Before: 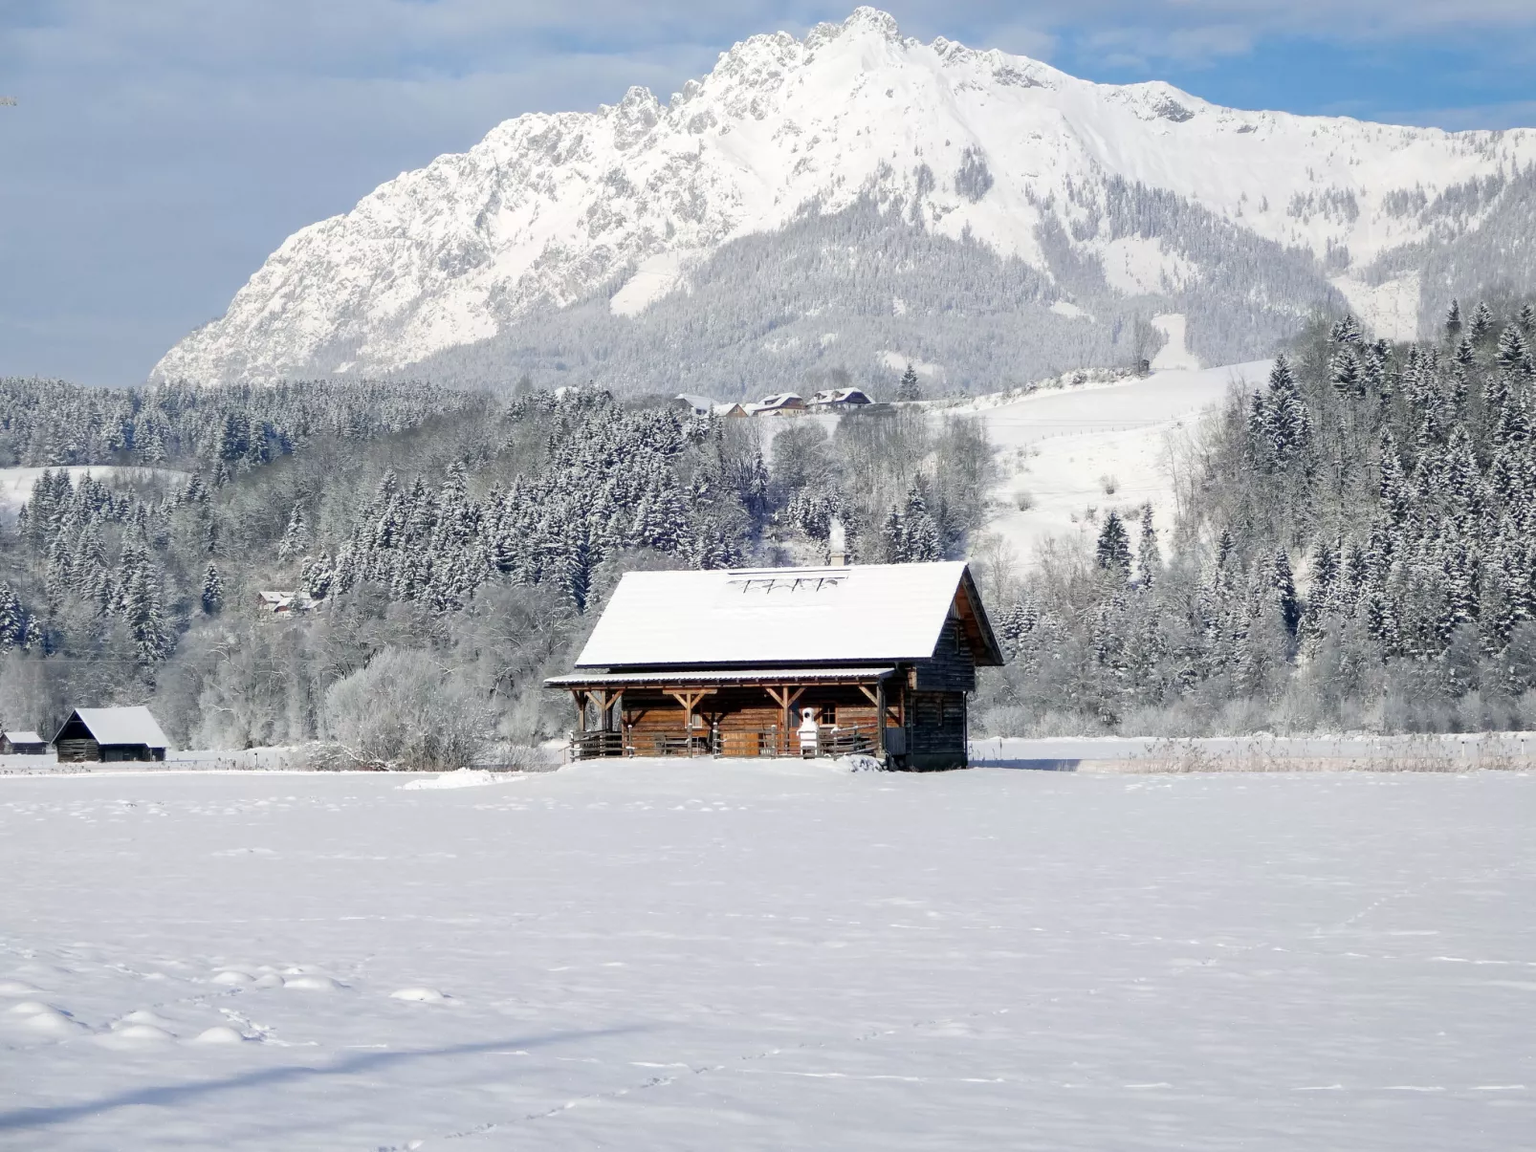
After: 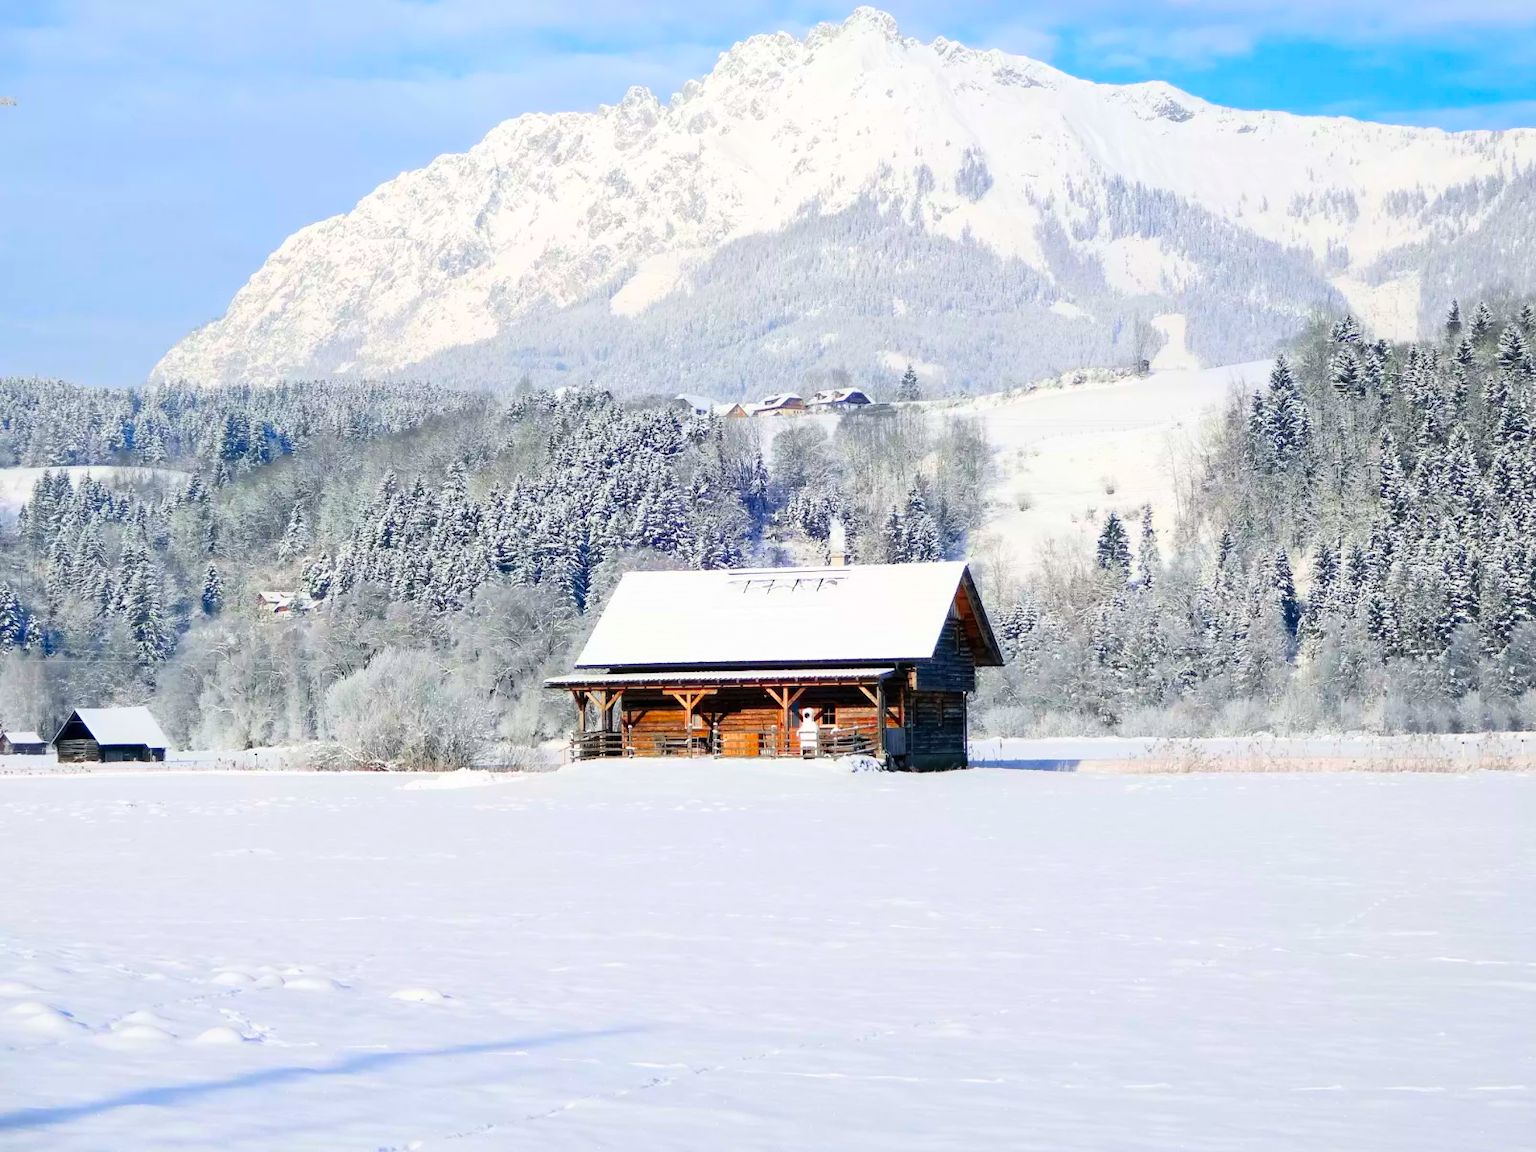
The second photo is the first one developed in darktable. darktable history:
contrast brightness saturation: contrast 0.203, brightness 0.2, saturation 0.815
